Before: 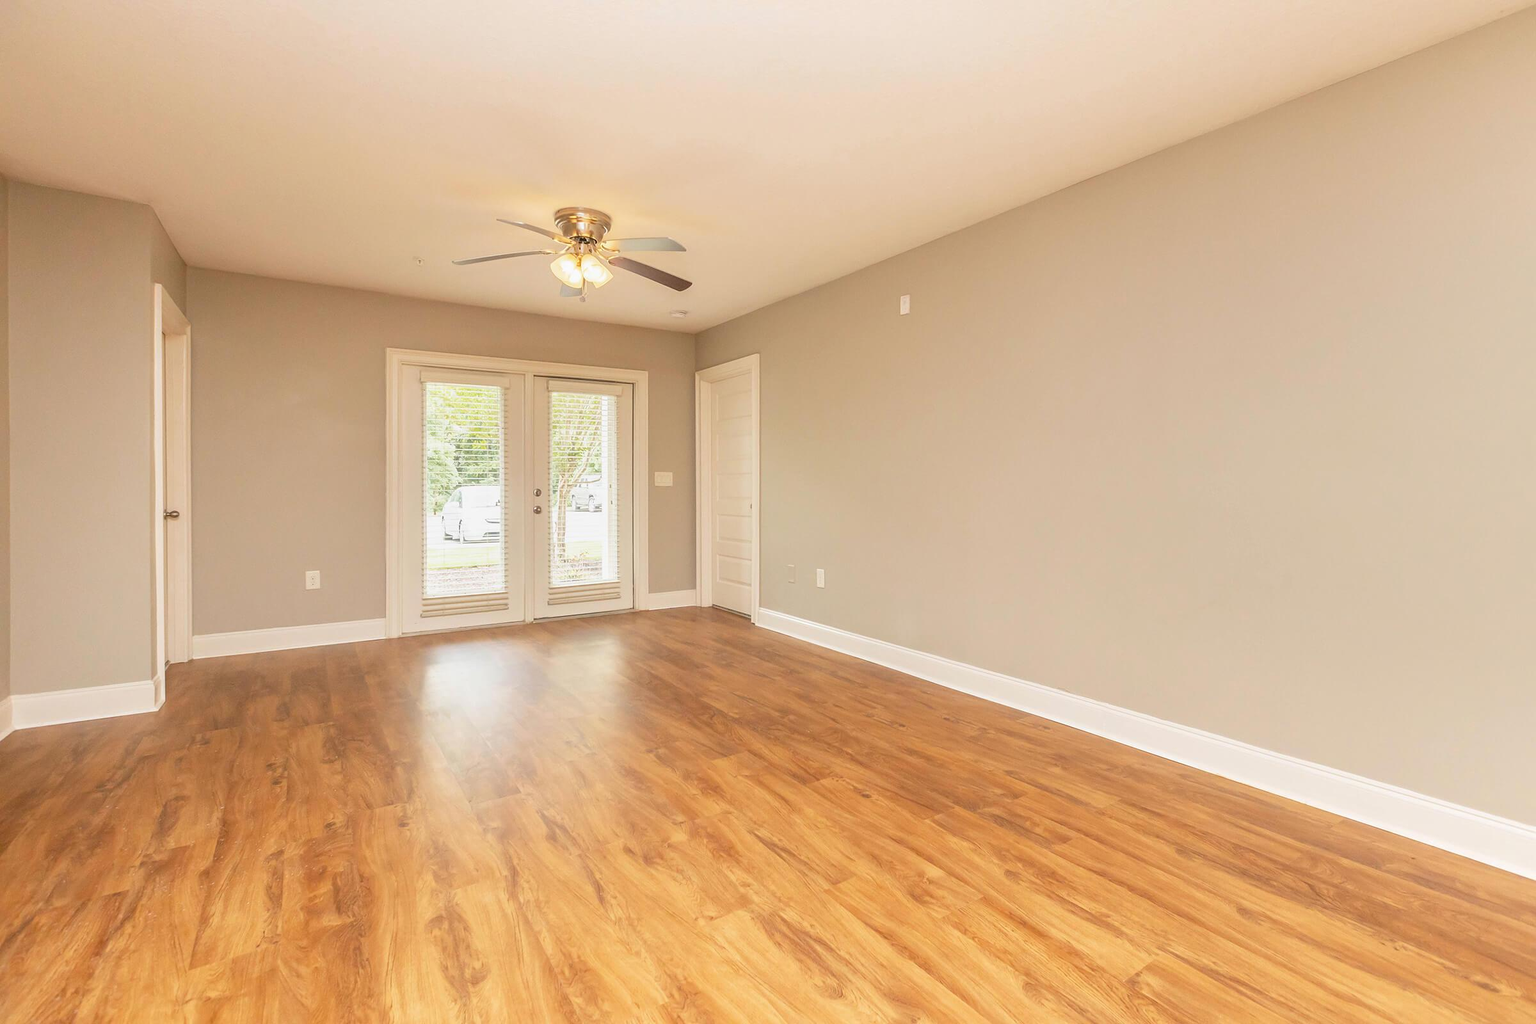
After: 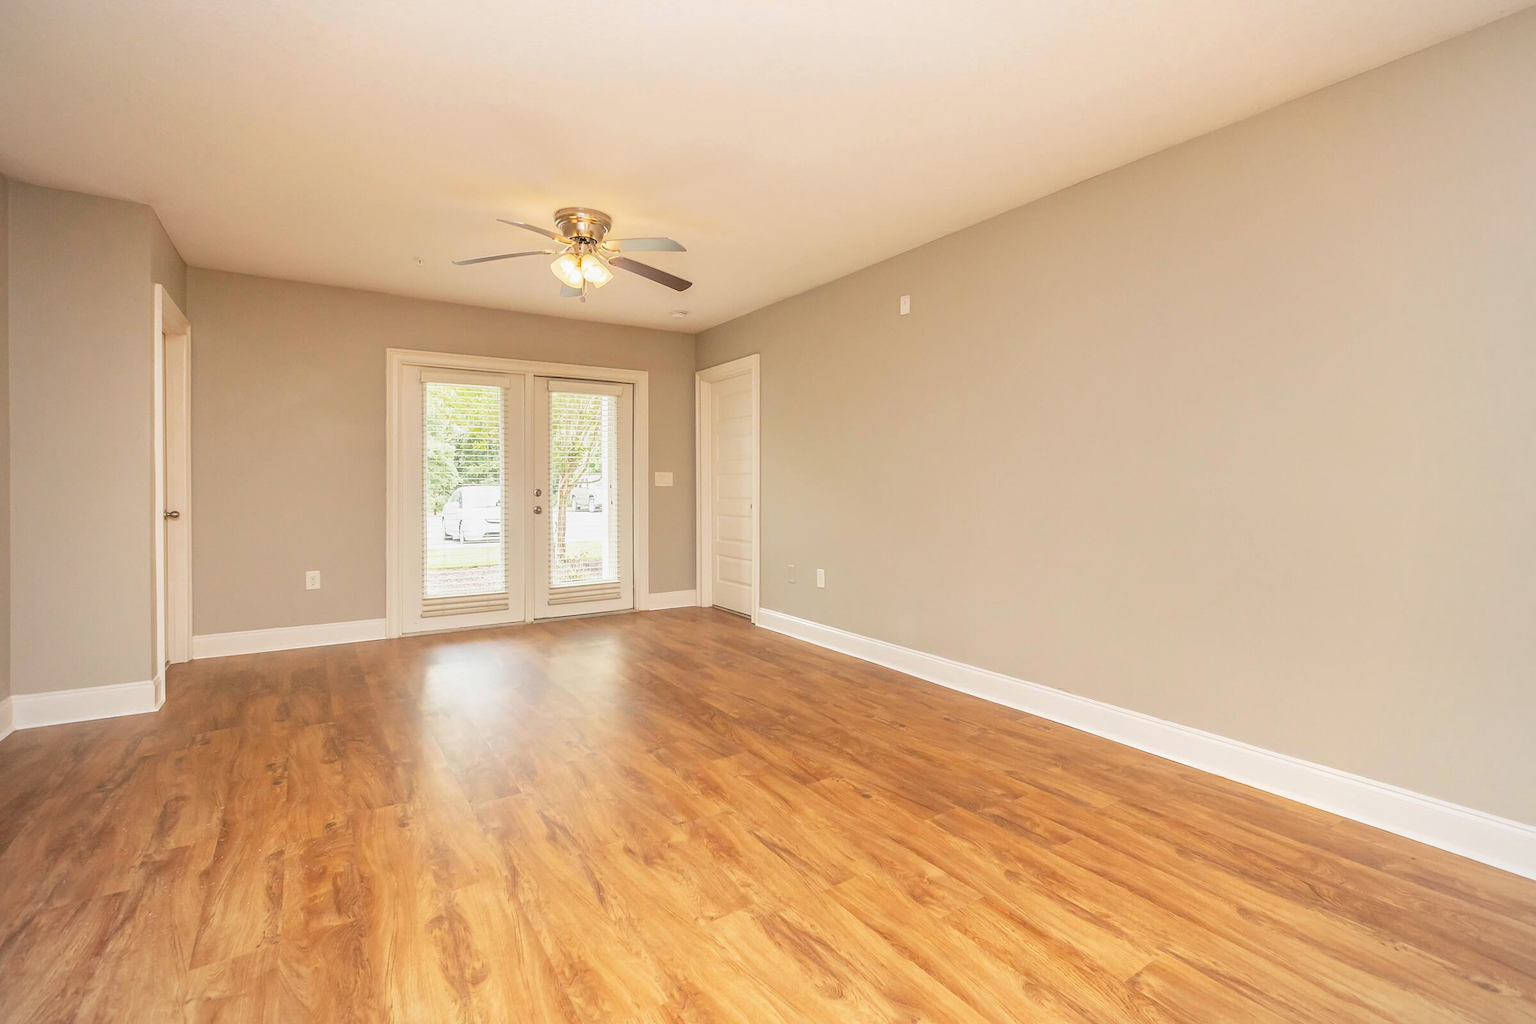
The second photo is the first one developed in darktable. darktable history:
vignetting: fall-off radius 60.84%, brightness -0.268, center (0.036, -0.087)
